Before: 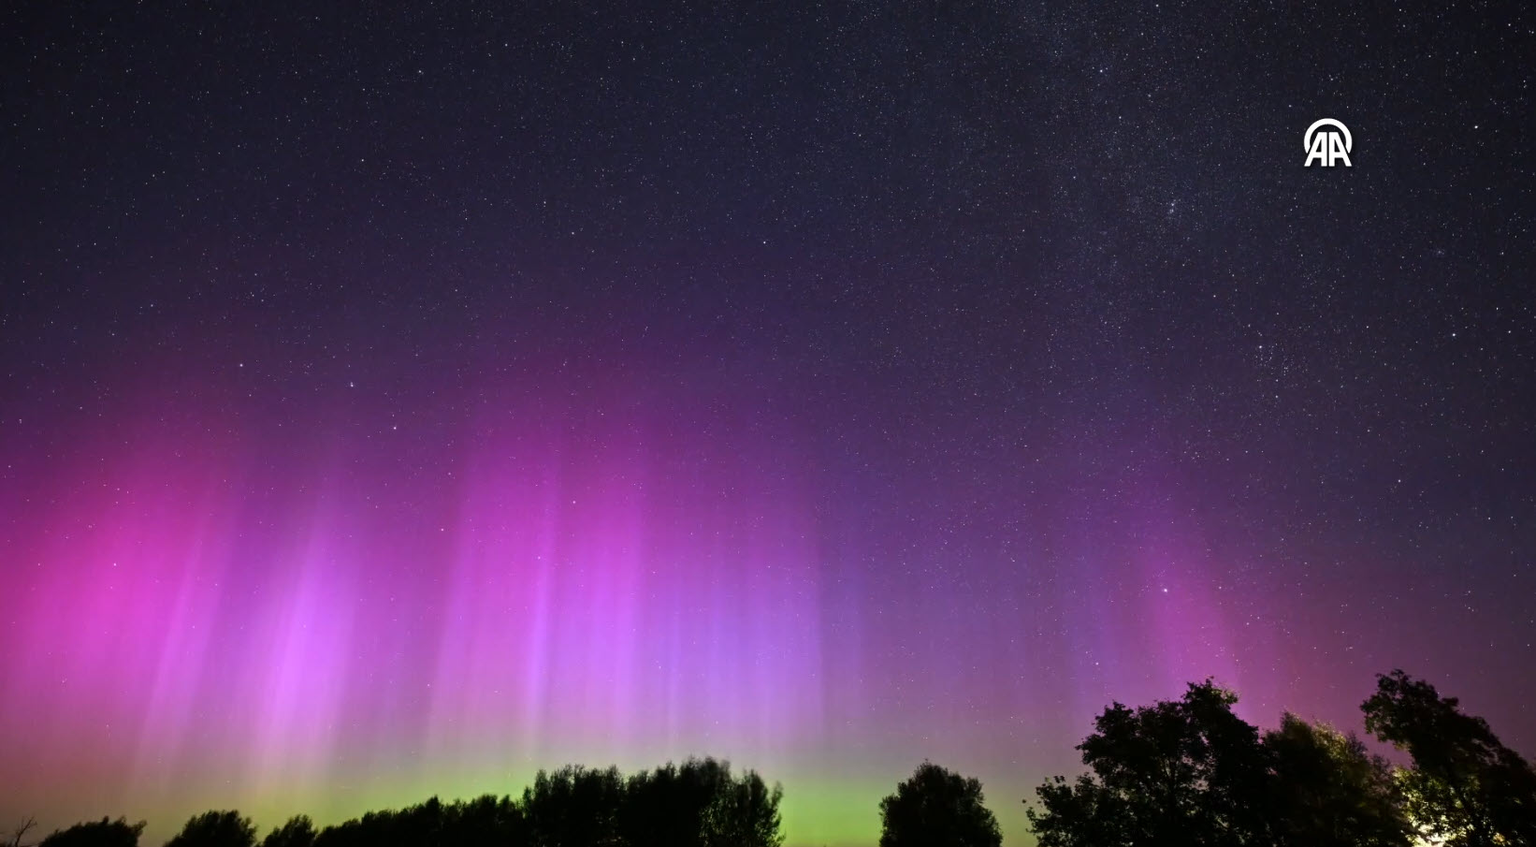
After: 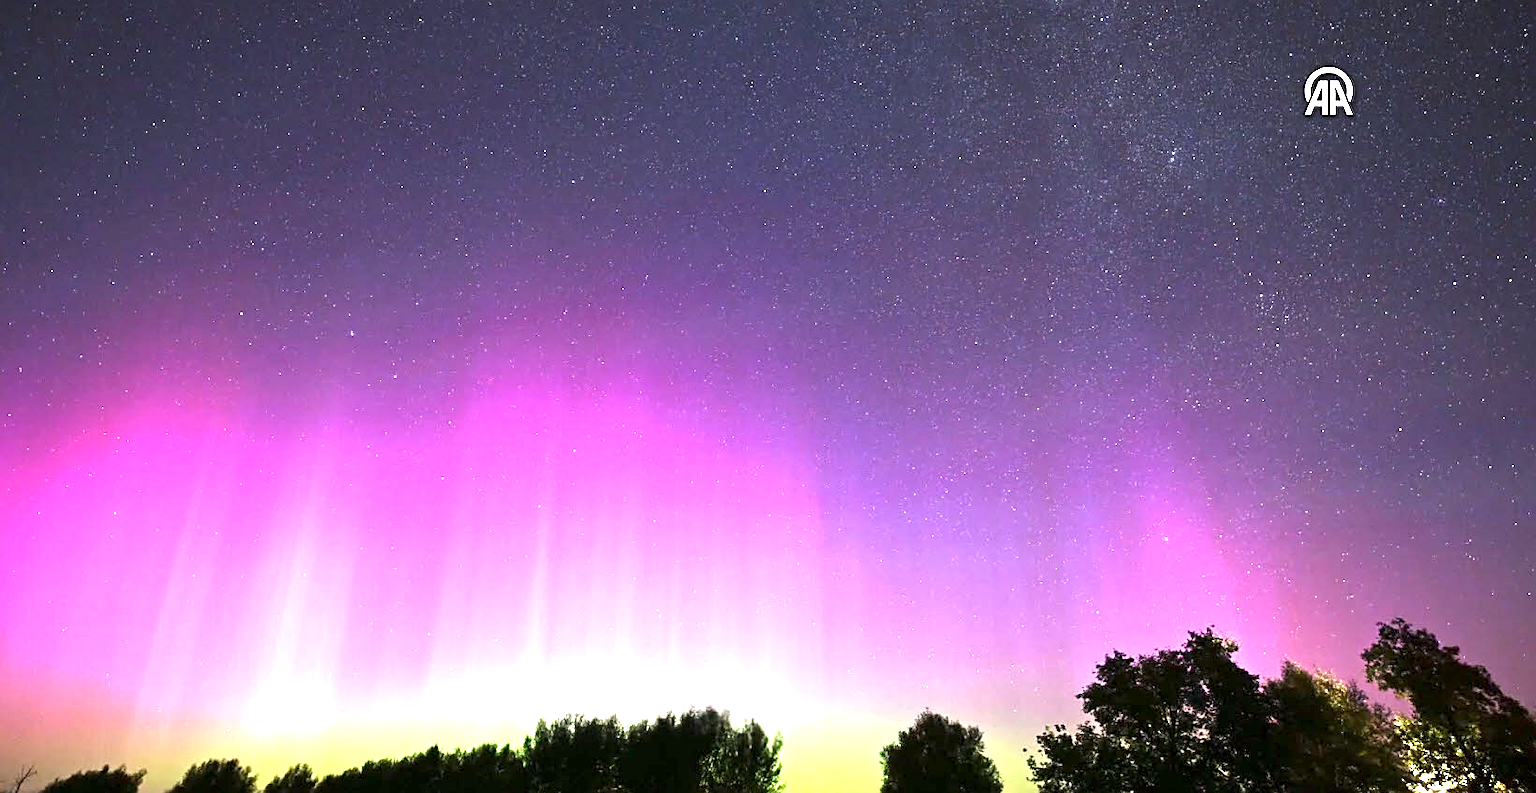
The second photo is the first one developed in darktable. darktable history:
exposure: exposure 2.04 EV, compensate highlight preservation false
crop and rotate: top 6.25%
sharpen: on, module defaults
